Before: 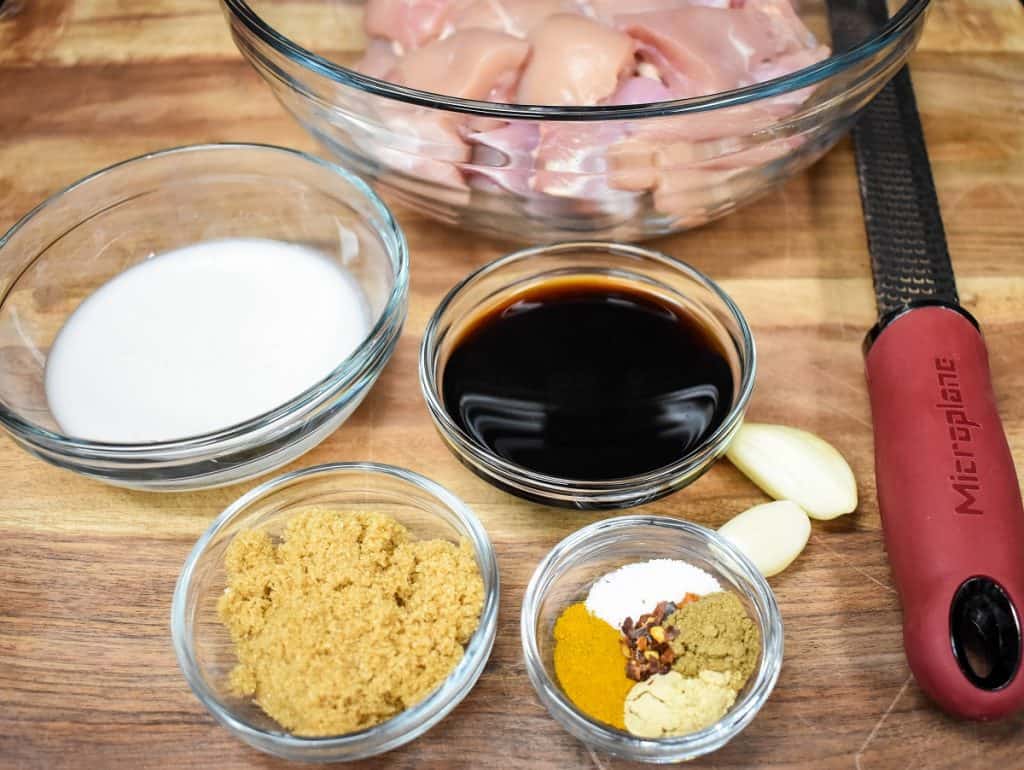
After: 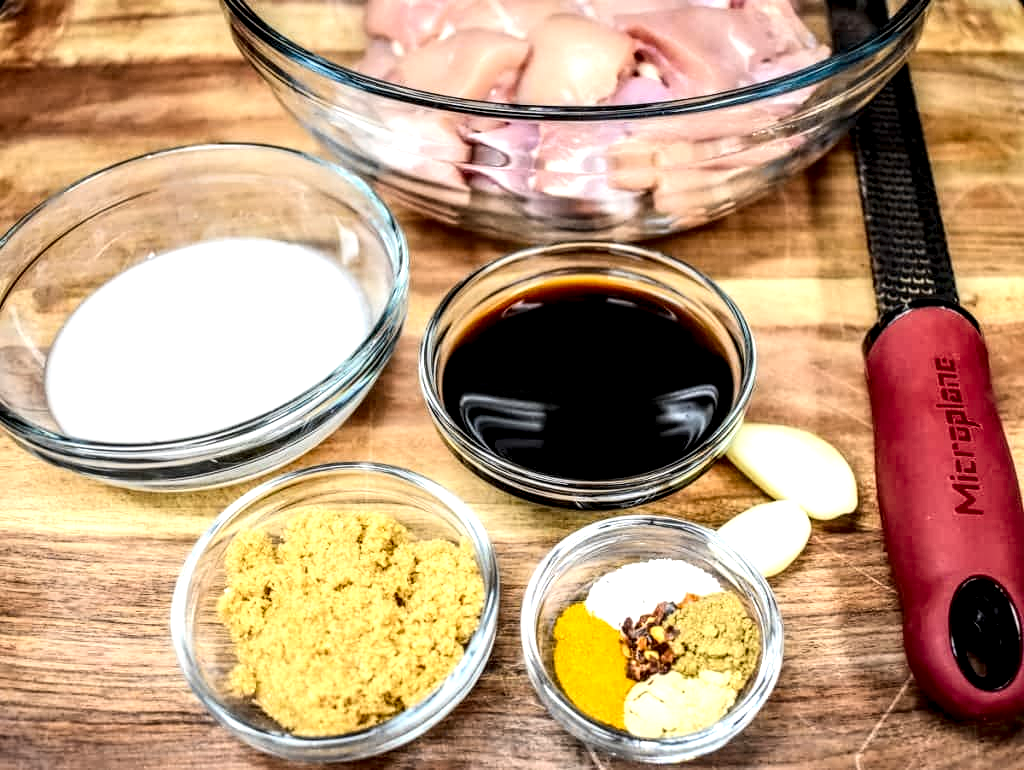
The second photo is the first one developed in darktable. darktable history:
contrast brightness saturation: contrast 0.202, brightness 0.162, saturation 0.229
local contrast: highlights 20%, detail 198%
contrast equalizer: y [[0.5 ×6], [0.5 ×6], [0.5 ×6], [0 ×6], [0, 0, 0, 0.581, 0.011, 0]]
